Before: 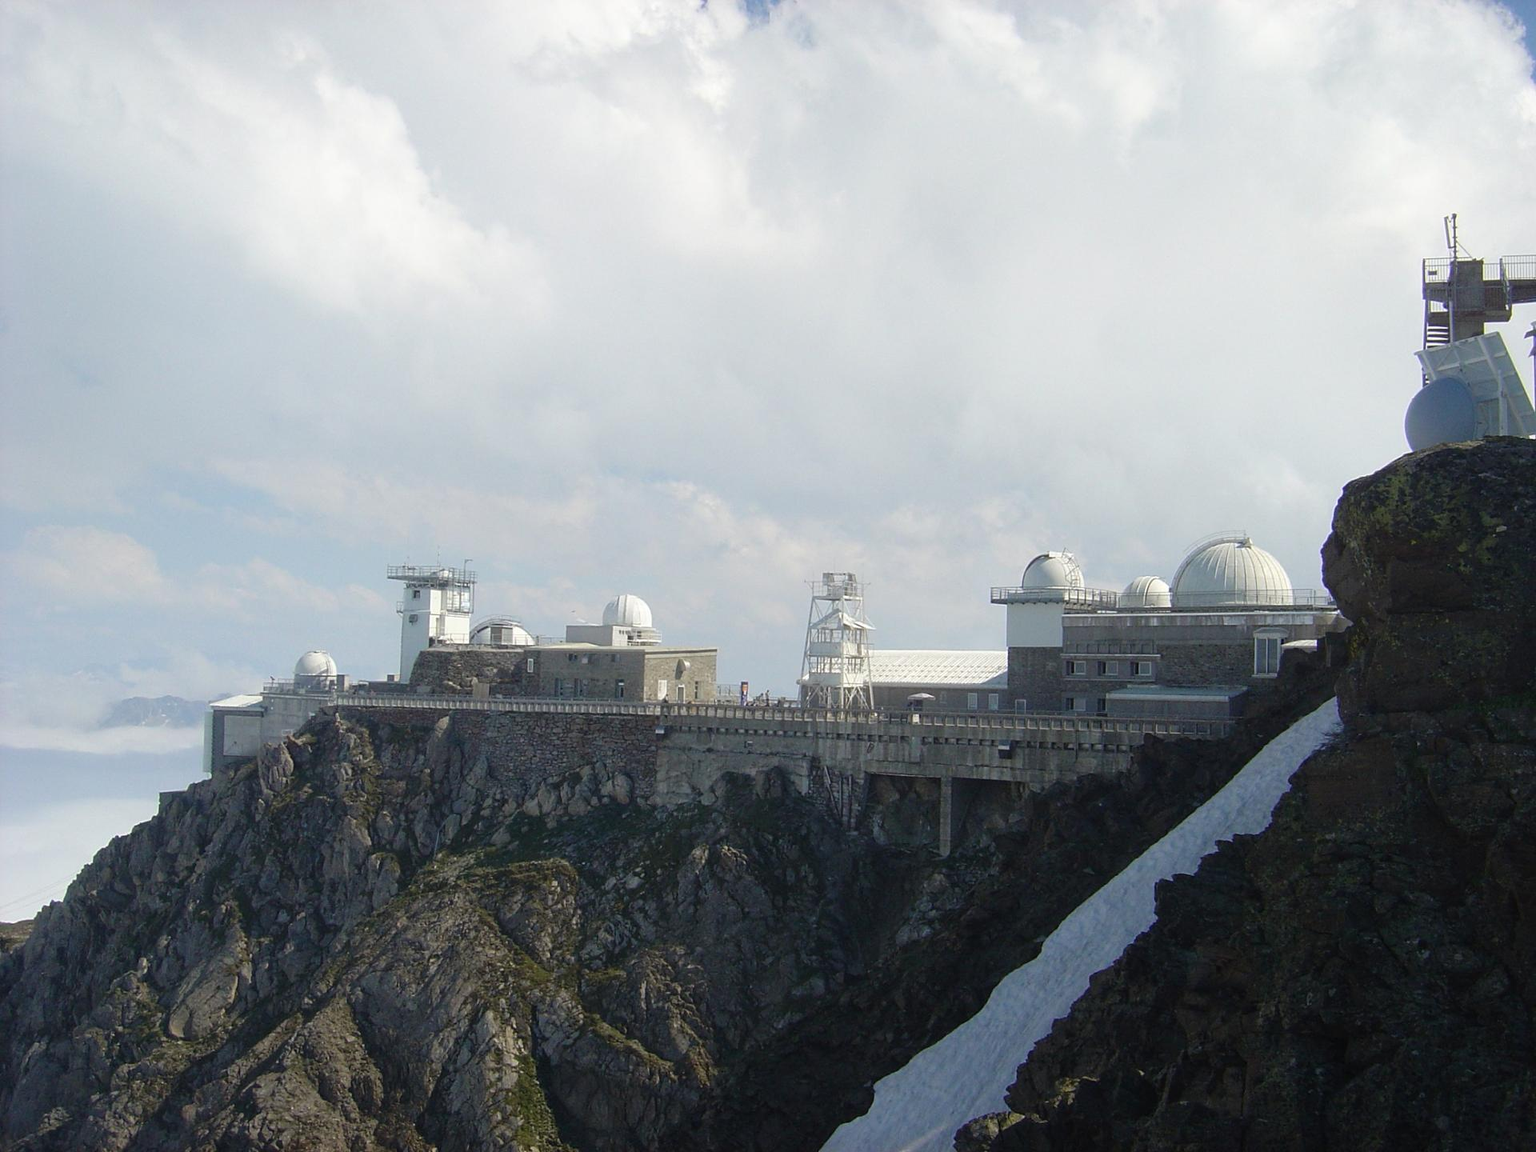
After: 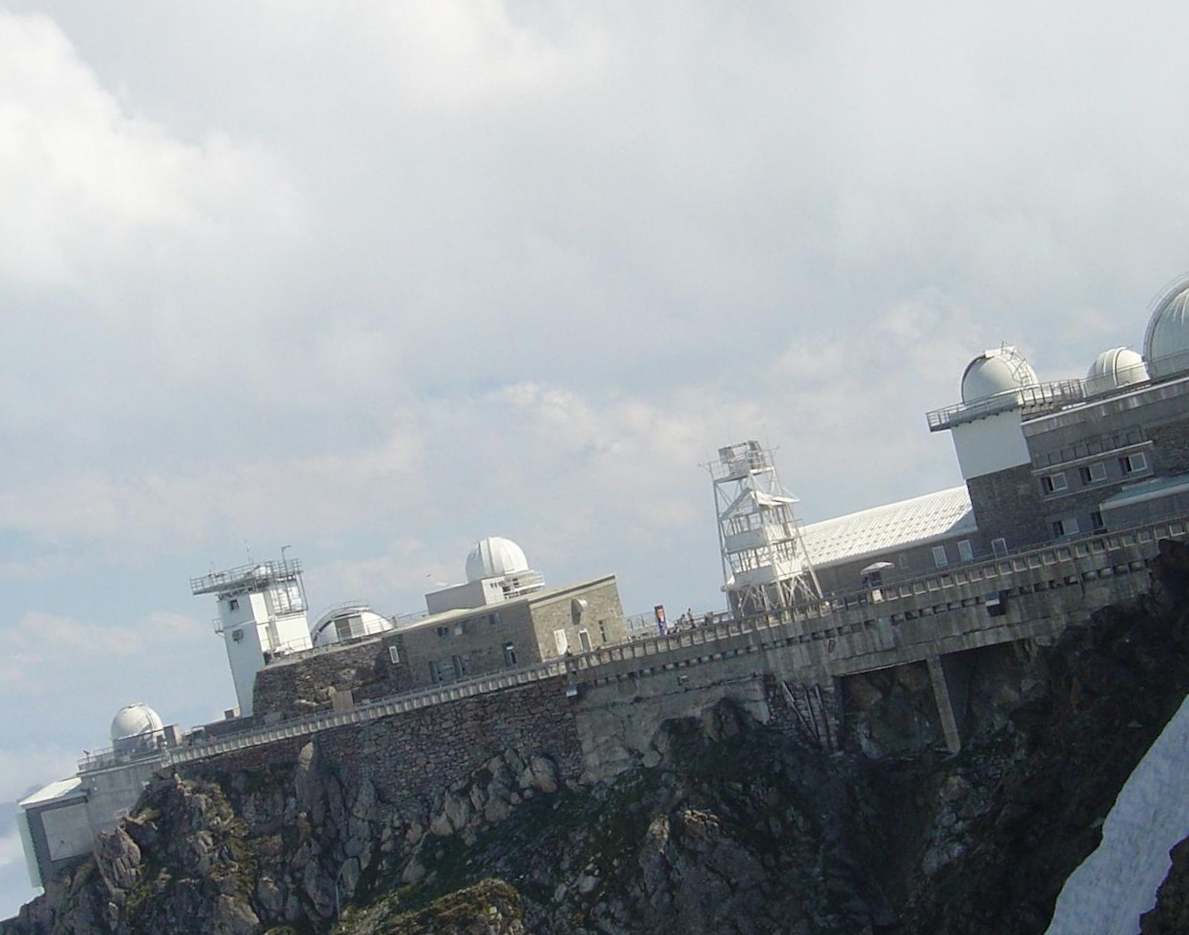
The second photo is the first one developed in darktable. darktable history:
rotate and perspective: rotation -14.8°, crop left 0.1, crop right 0.903, crop top 0.25, crop bottom 0.748
crop and rotate: left 13.342%, right 19.991%
color balance rgb: linear chroma grading › global chroma 6.48%, perceptual saturation grading › global saturation 12.96%, global vibrance 6.02%
color correction: saturation 0.8
